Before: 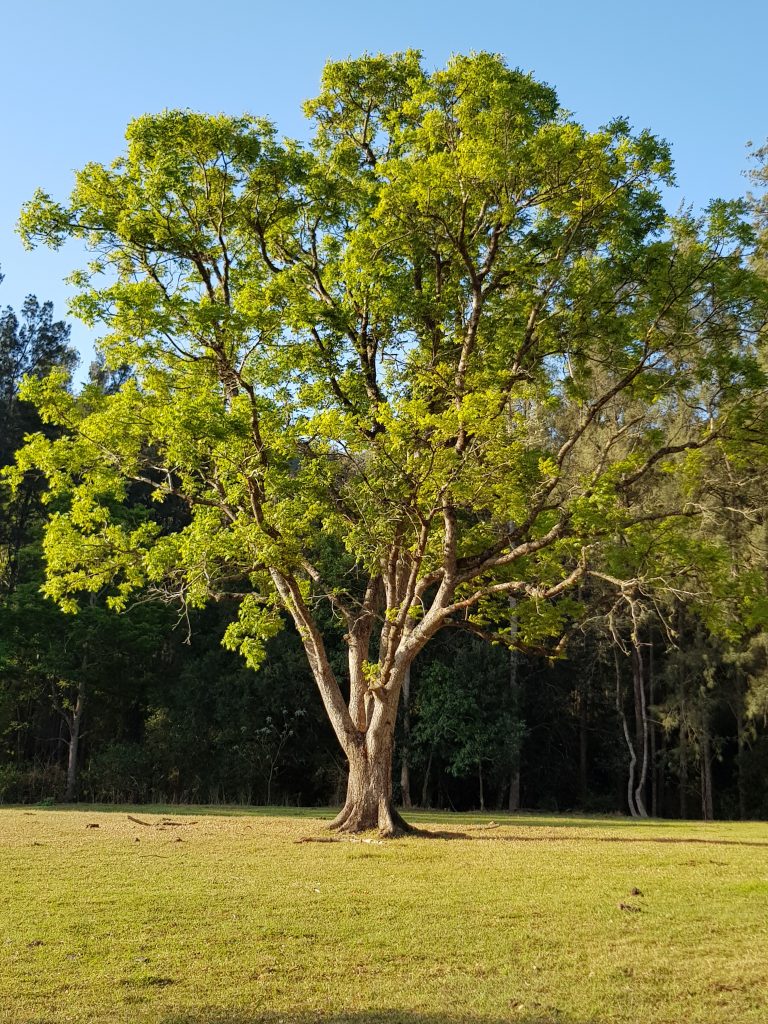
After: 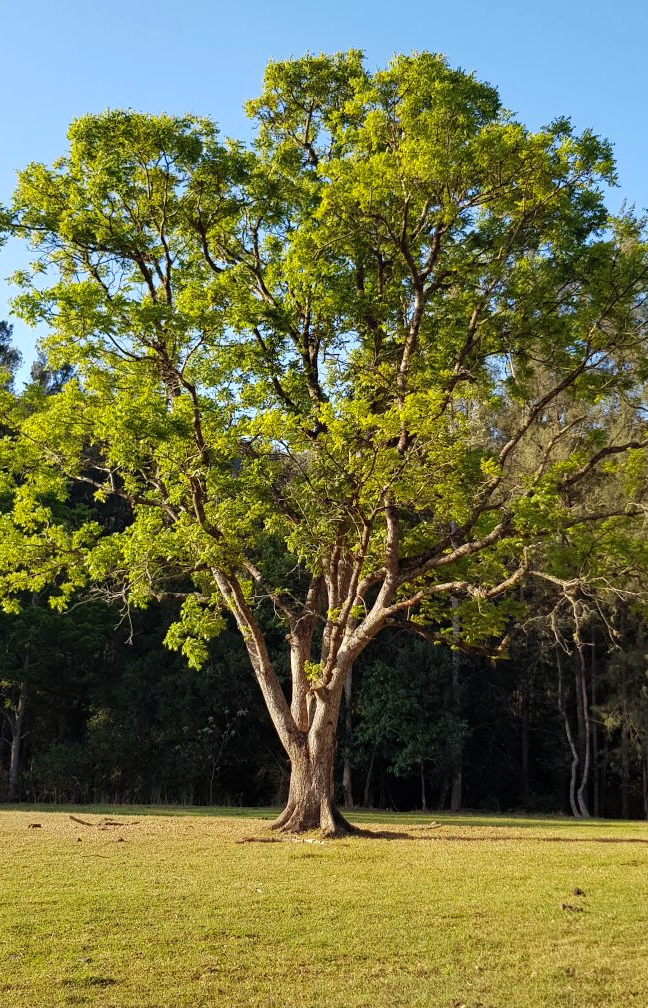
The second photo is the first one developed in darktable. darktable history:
color balance: gamma [0.9, 0.988, 0.975, 1.025], gain [1.05, 1, 1, 1]
crop: left 7.598%, right 7.873%
fill light: on, module defaults
